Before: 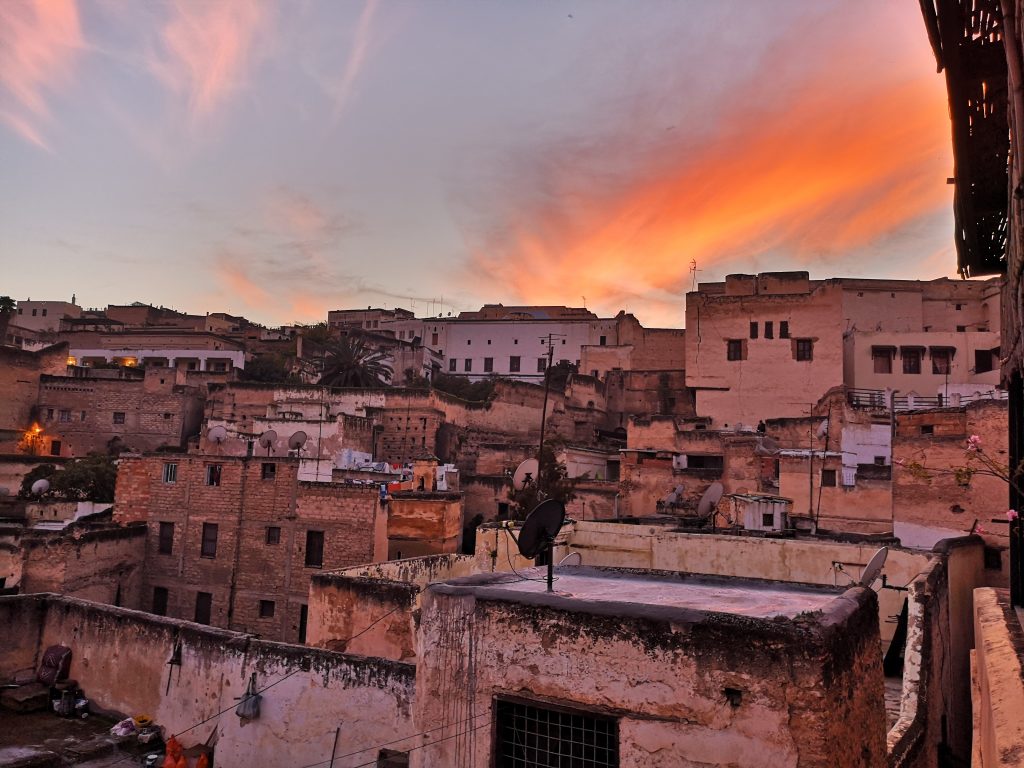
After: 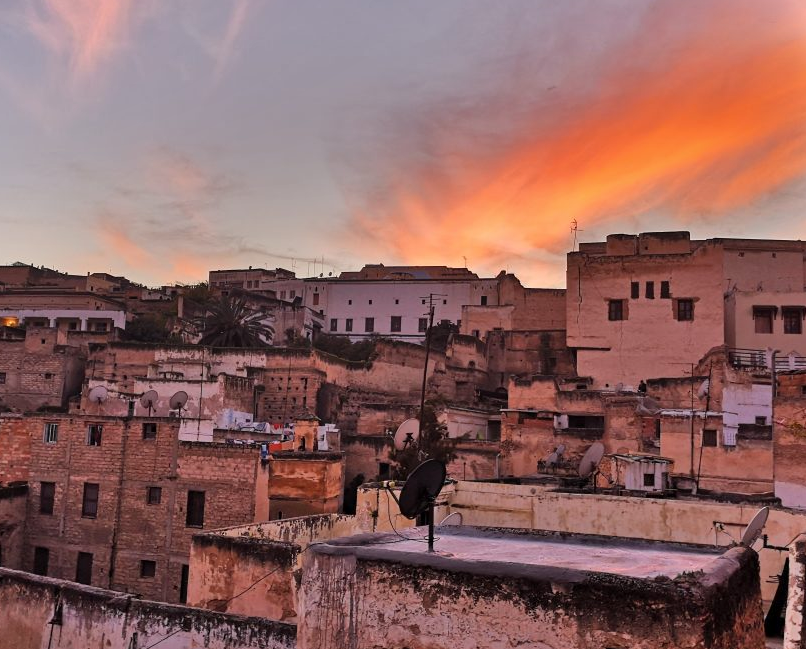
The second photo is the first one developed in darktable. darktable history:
shadows and highlights: soften with gaussian
crop: left 11.639%, top 5.235%, right 9.582%, bottom 10.172%
